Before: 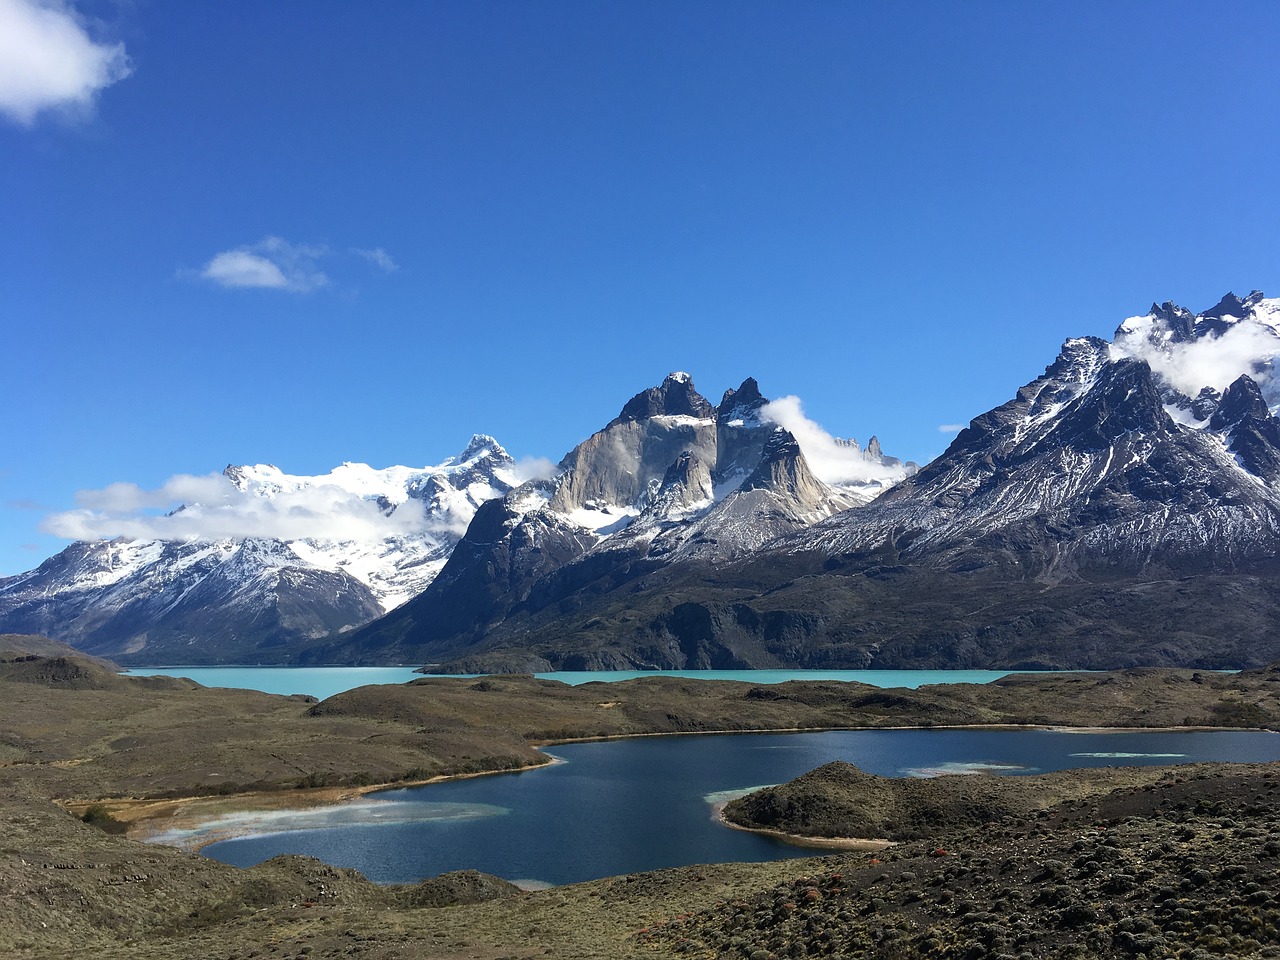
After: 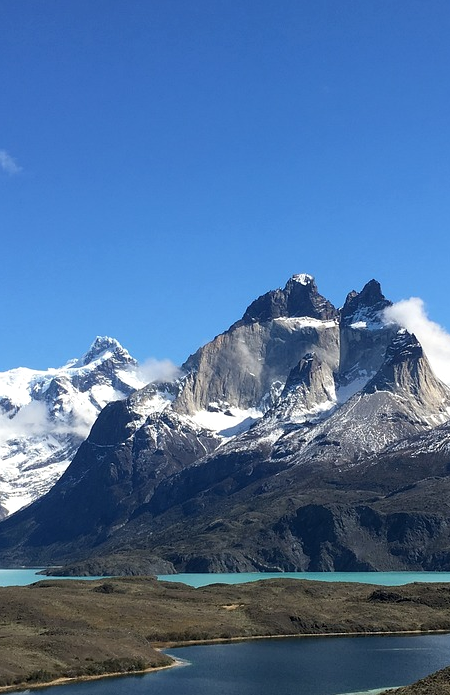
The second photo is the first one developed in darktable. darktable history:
local contrast: highlights 100%, shadows 100%, detail 120%, midtone range 0.2
white balance: emerald 1
crop and rotate: left 29.476%, top 10.214%, right 35.32%, bottom 17.333%
